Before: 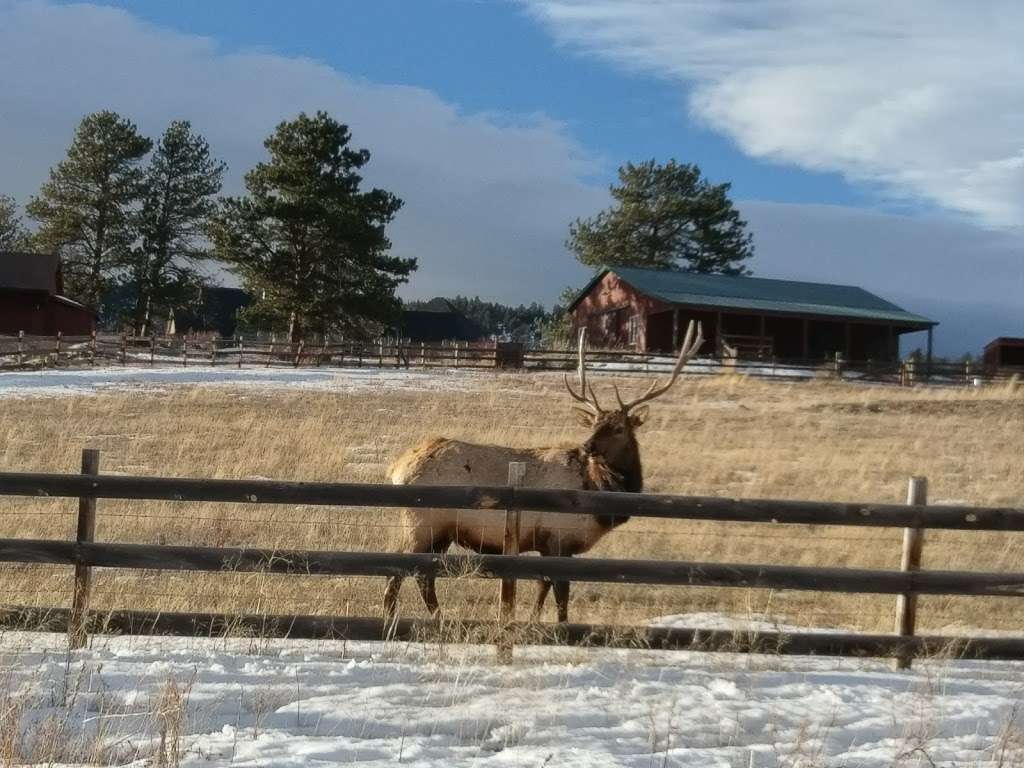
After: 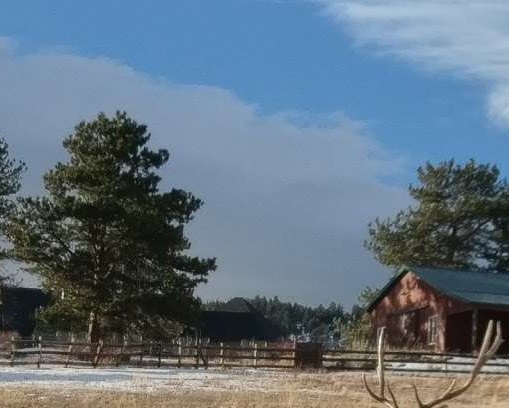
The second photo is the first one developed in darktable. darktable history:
crop: left 19.687%, right 30.565%, bottom 46.815%
